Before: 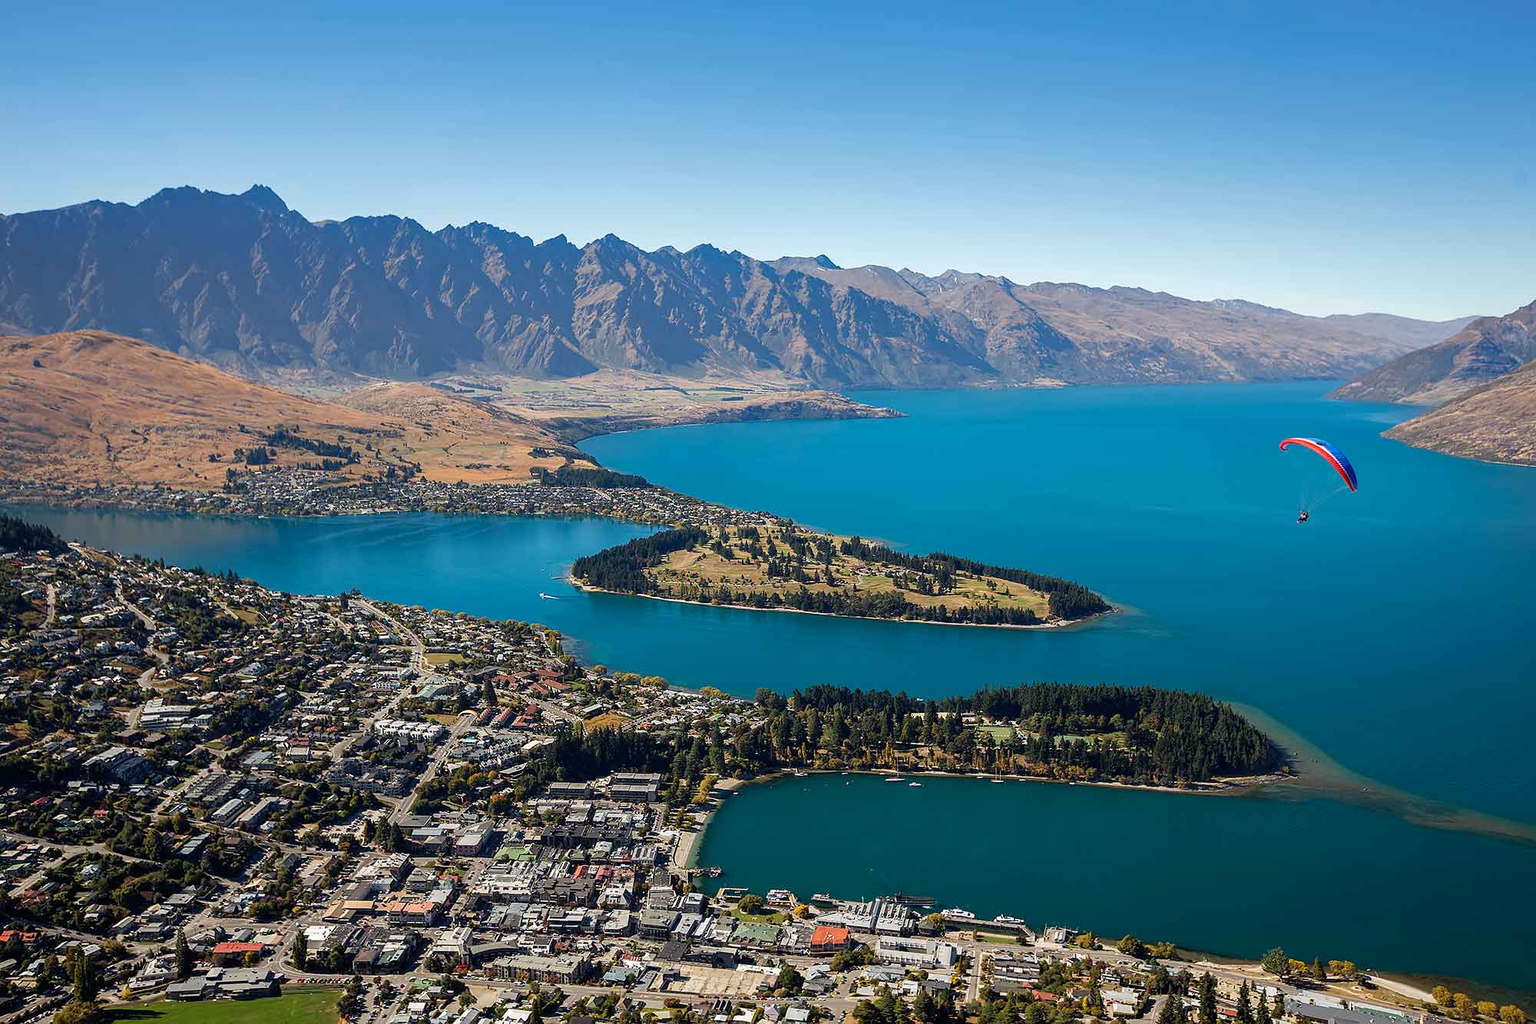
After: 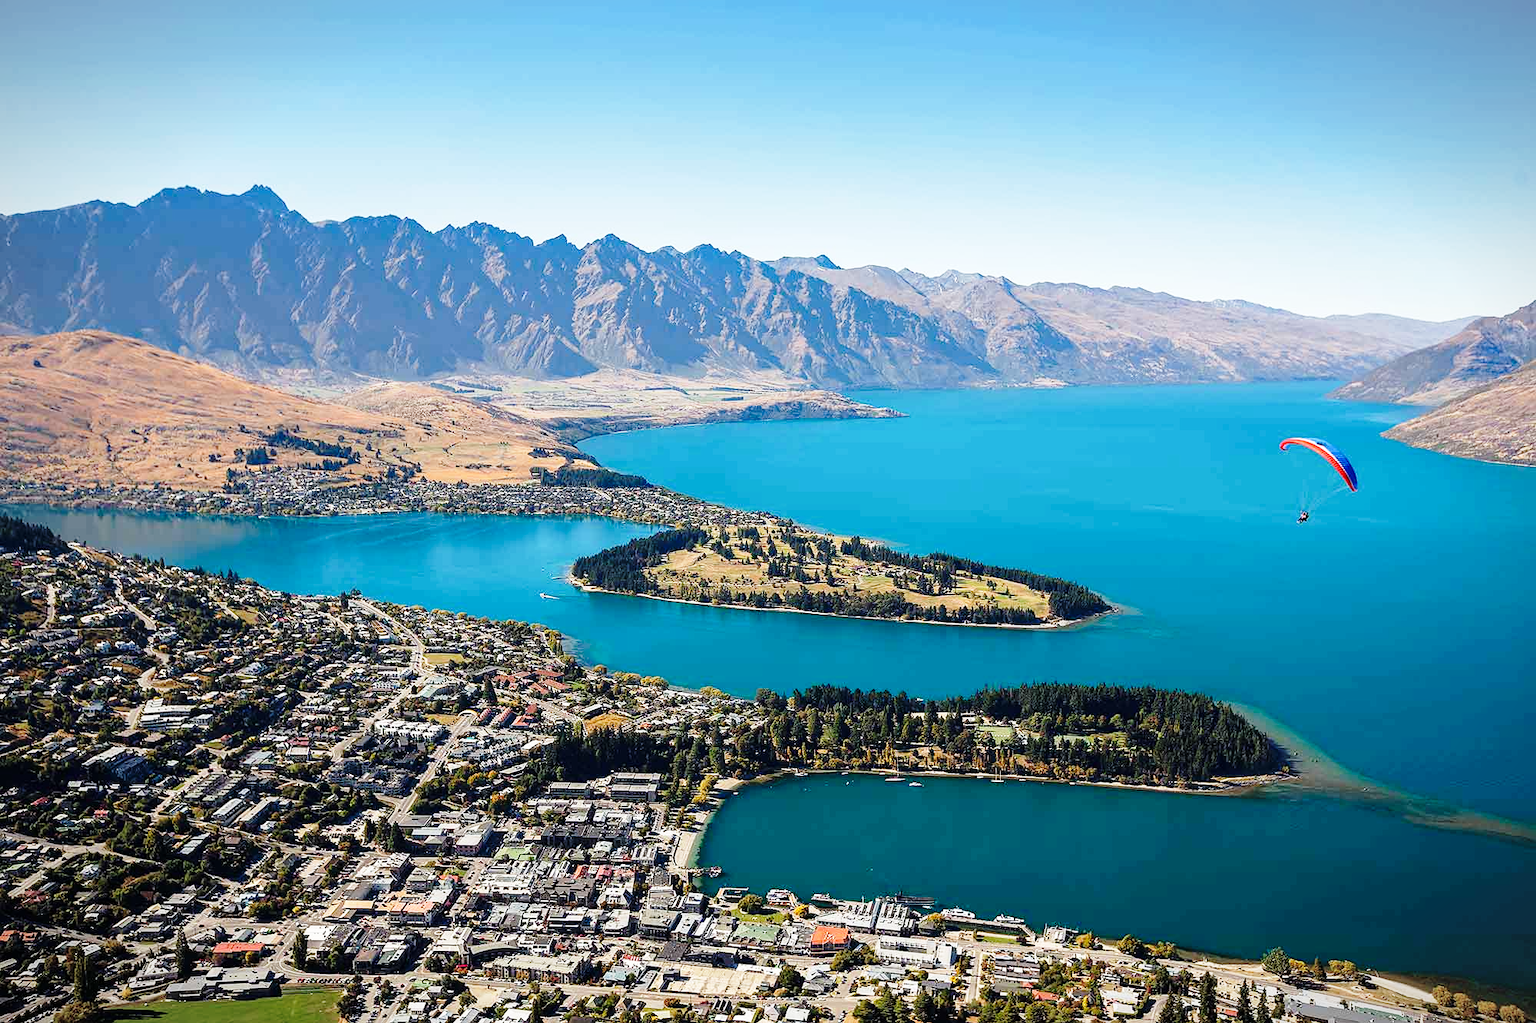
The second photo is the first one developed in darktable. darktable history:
vignetting: fall-off start 100%, fall-off radius 64.94%, automatic ratio true, unbound false
base curve: curves: ch0 [(0, 0) (0.028, 0.03) (0.121, 0.232) (0.46, 0.748) (0.859, 0.968) (1, 1)], preserve colors none
